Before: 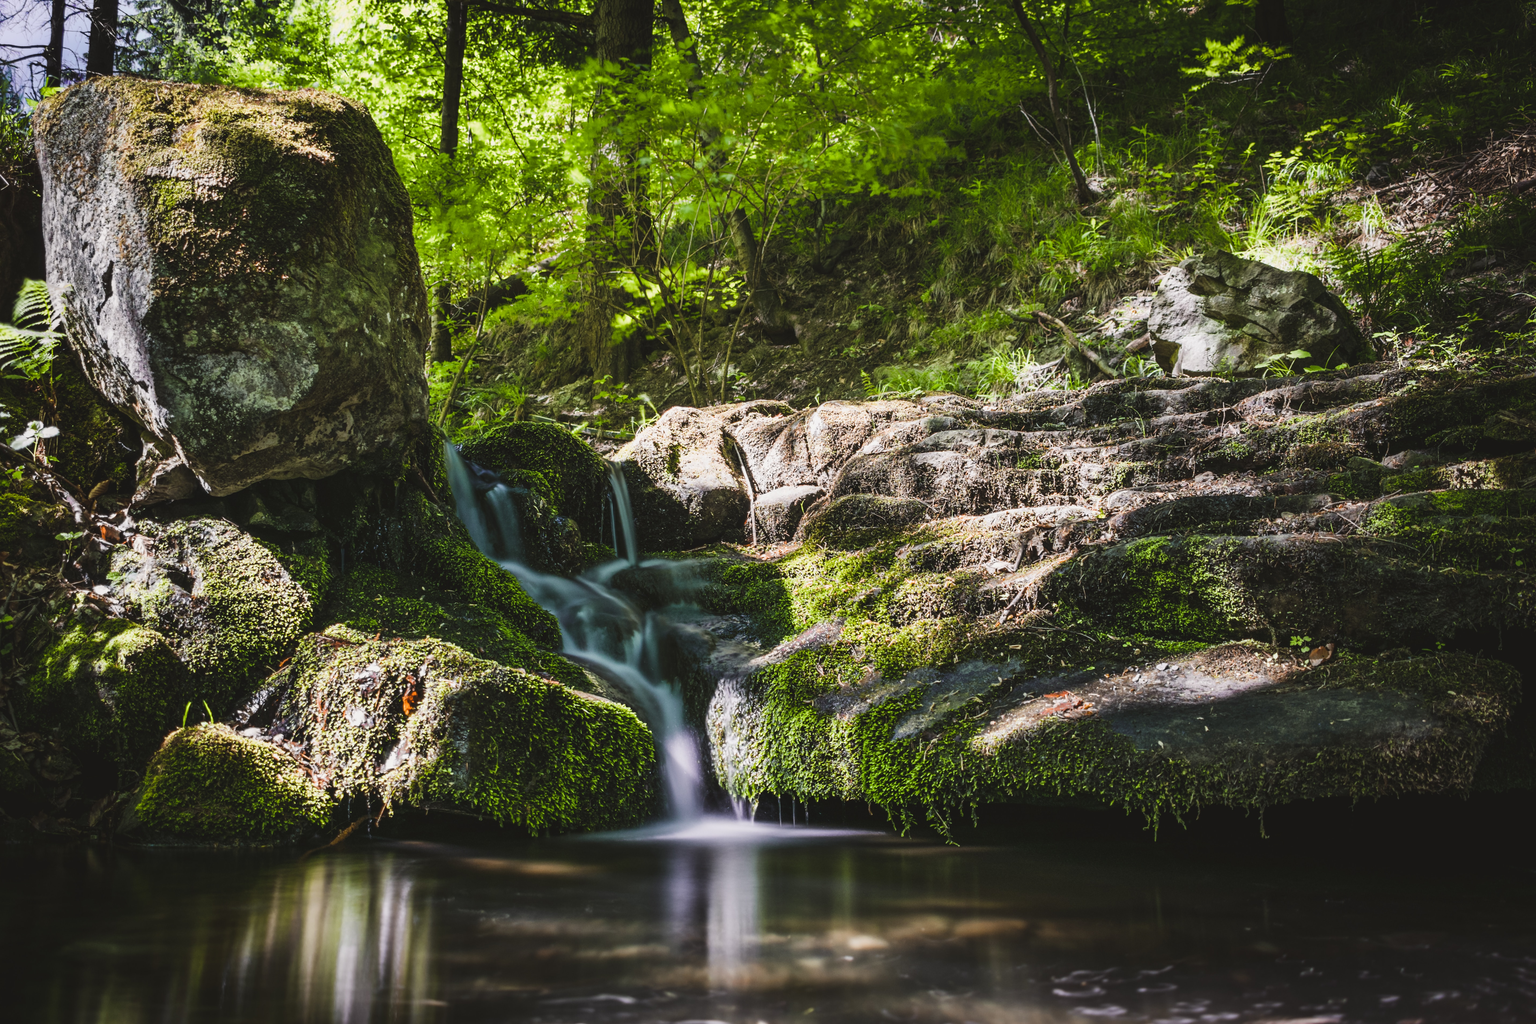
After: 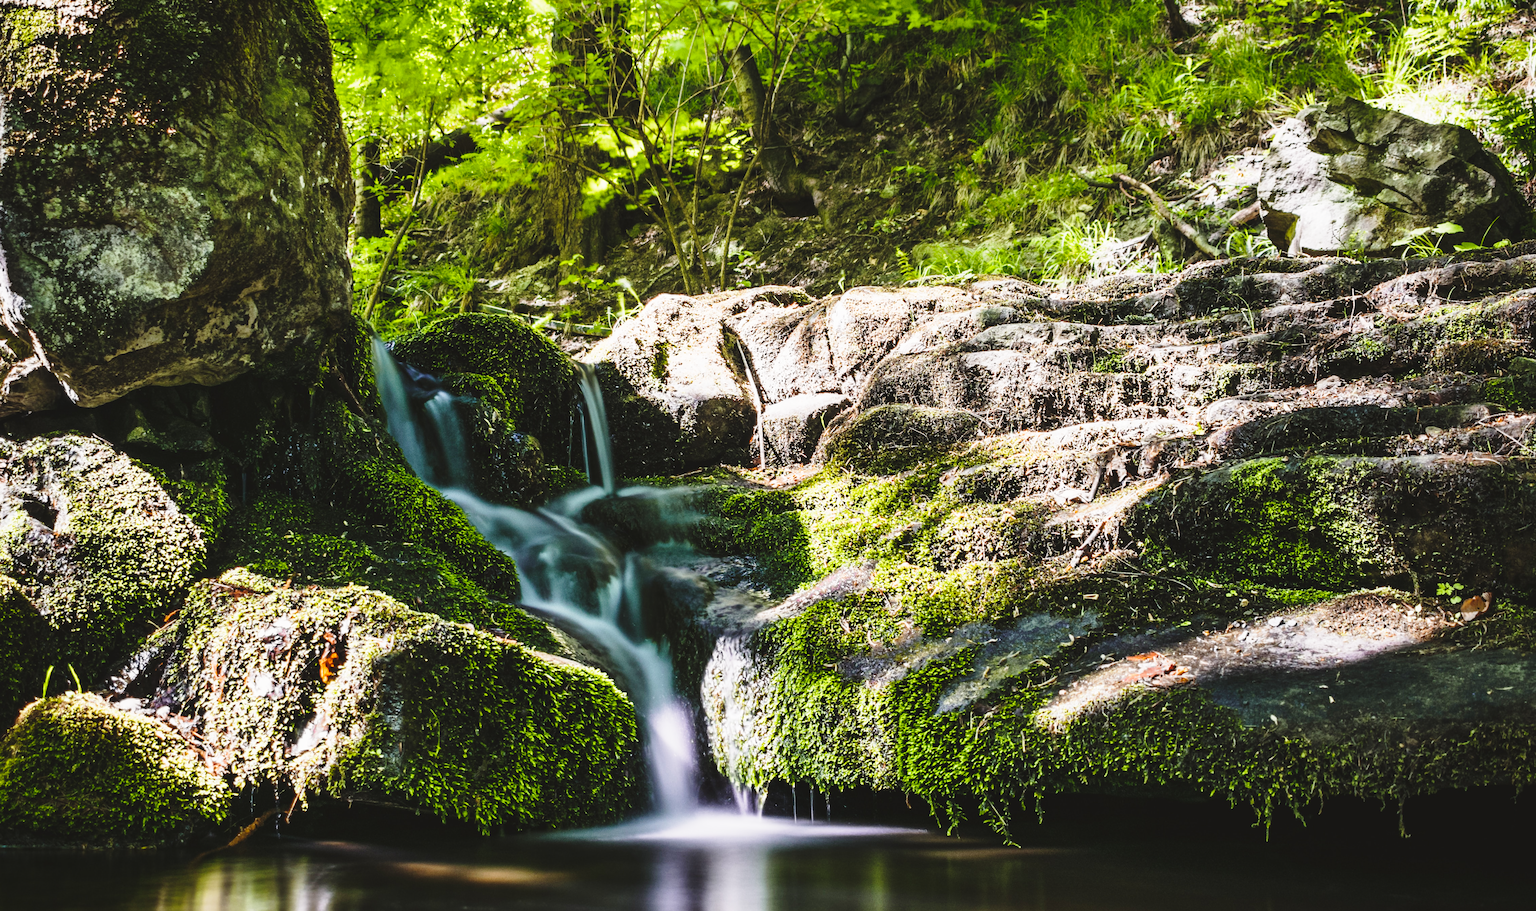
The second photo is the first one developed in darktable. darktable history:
base curve: curves: ch0 [(0, 0) (0.028, 0.03) (0.121, 0.232) (0.46, 0.748) (0.859, 0.968) (1, 1)], preserve colors none
crop: left 9.712%, top 16.928%, right 10.845%, bottom 12.332%
